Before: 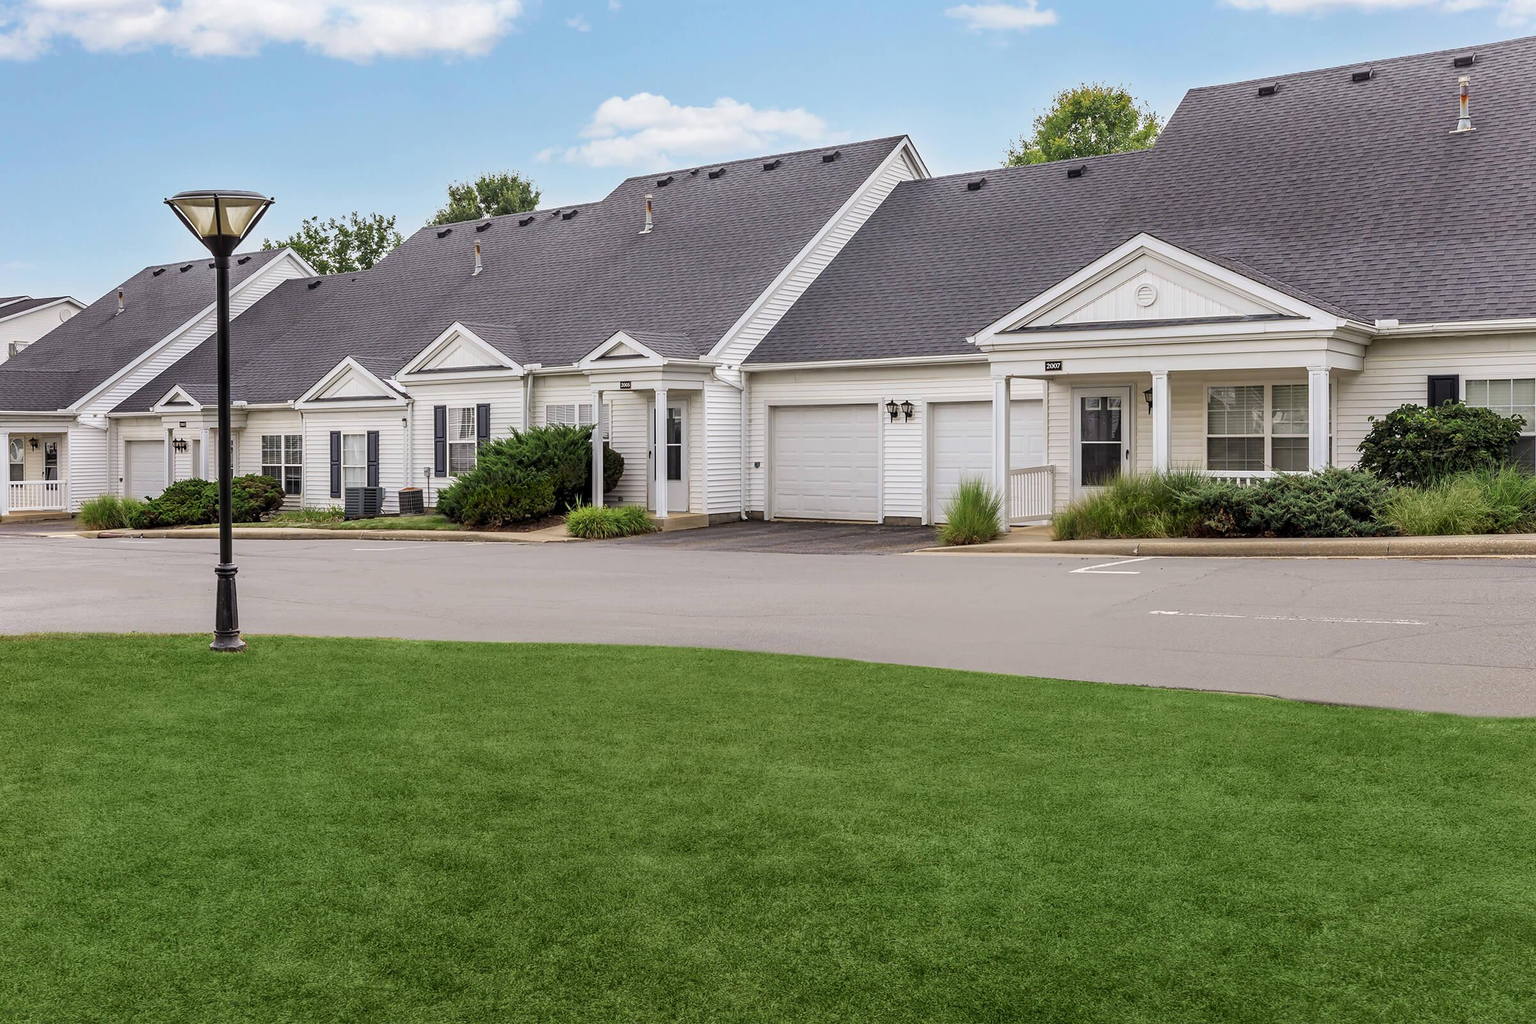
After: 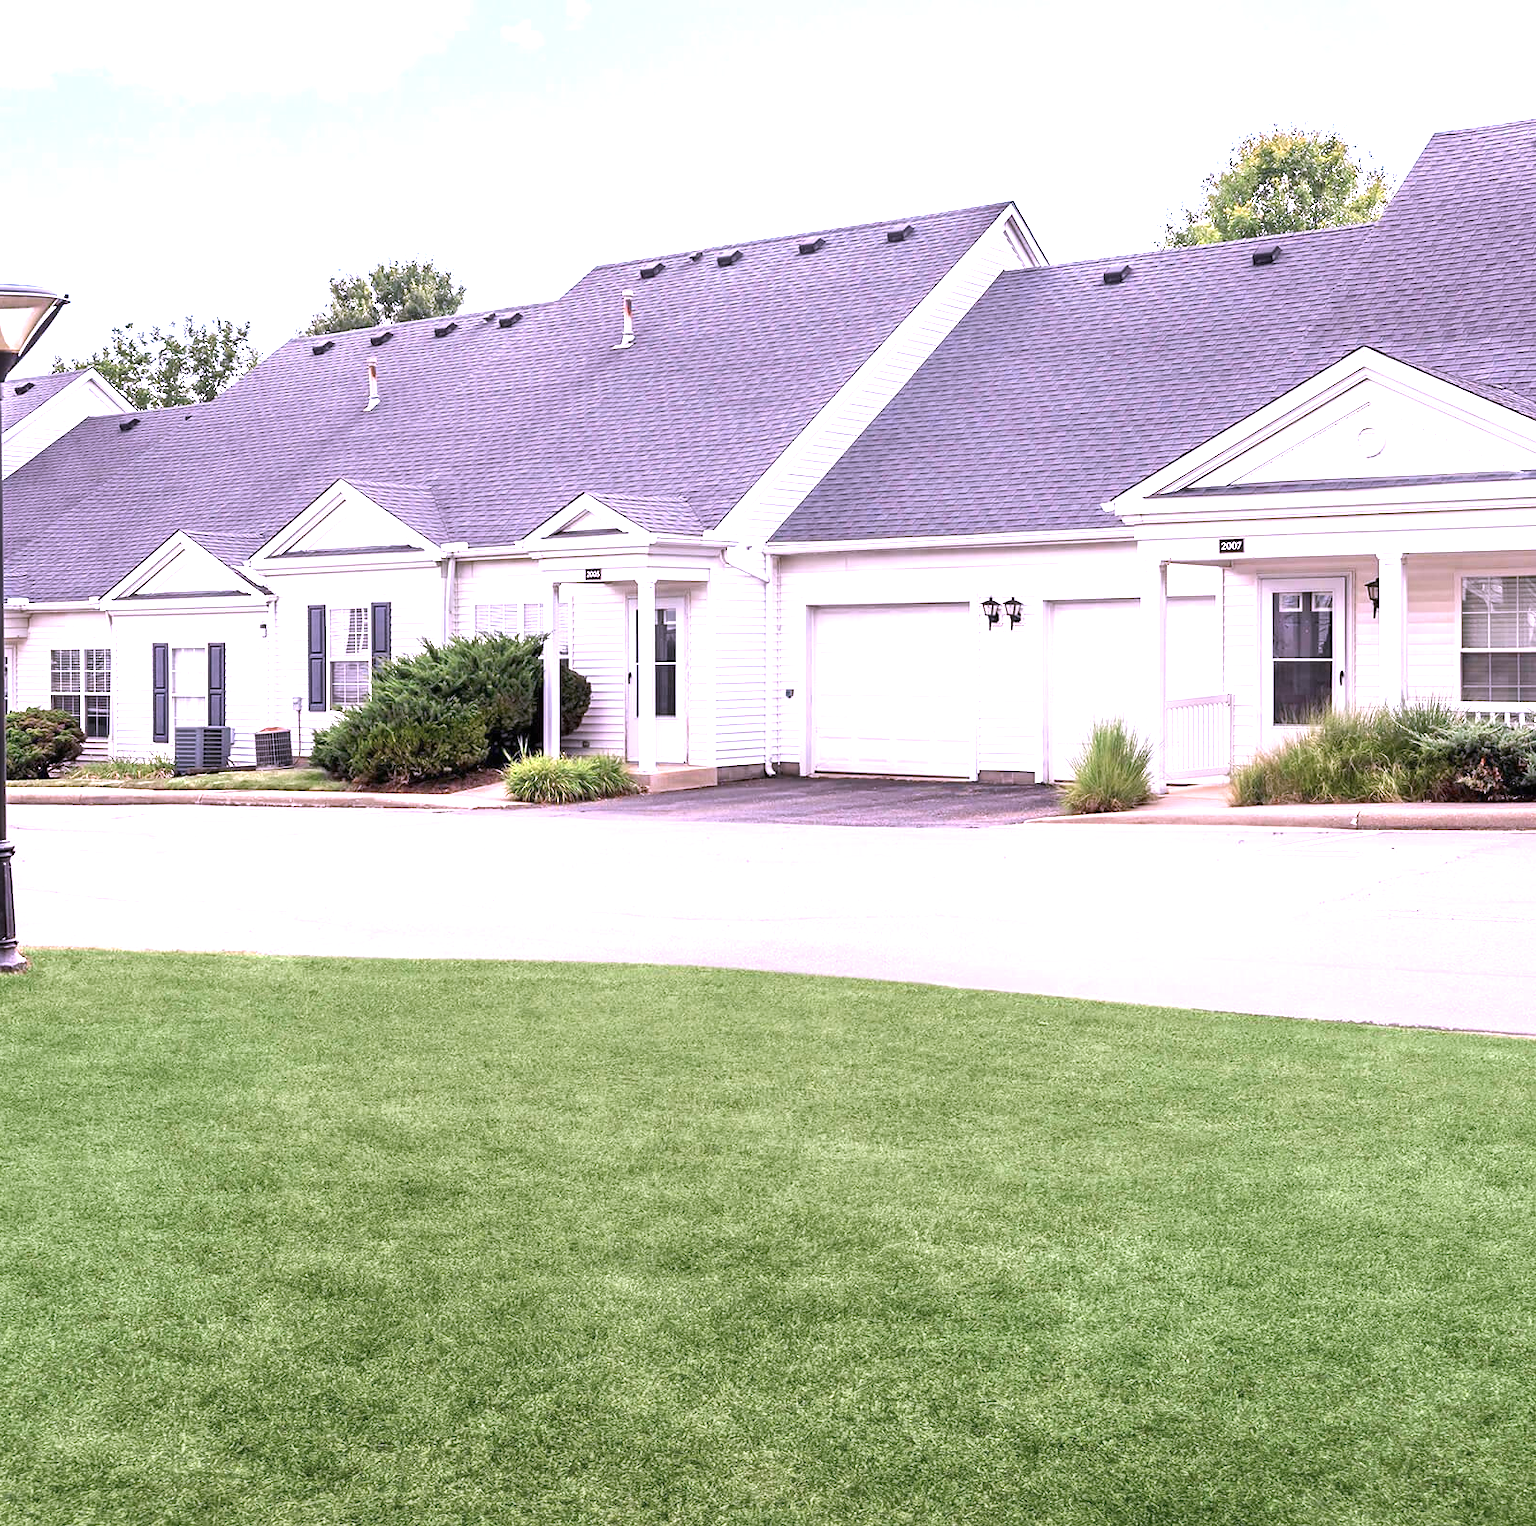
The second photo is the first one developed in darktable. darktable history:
exposure: black level correction 0, exposure 1.471 EV, compensate exposure bias true, compensate highlight preservation false
crop and rotate: left 14.847%, right 18.082%
color correction: highlights a* 15.24, highlights b* -24.42
